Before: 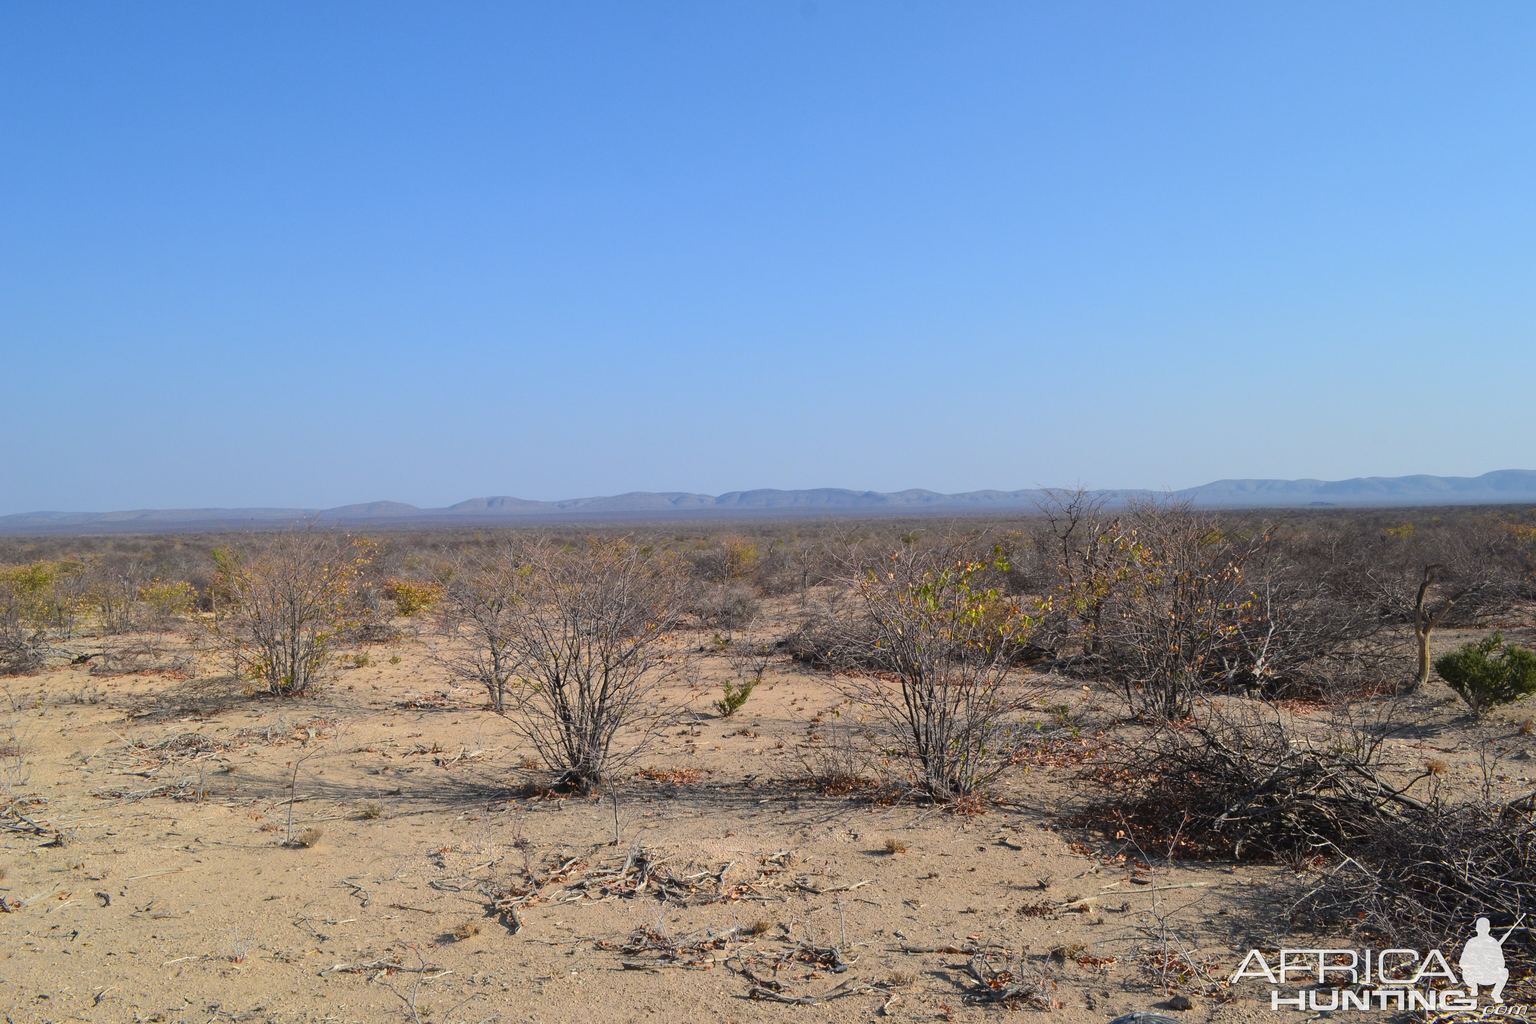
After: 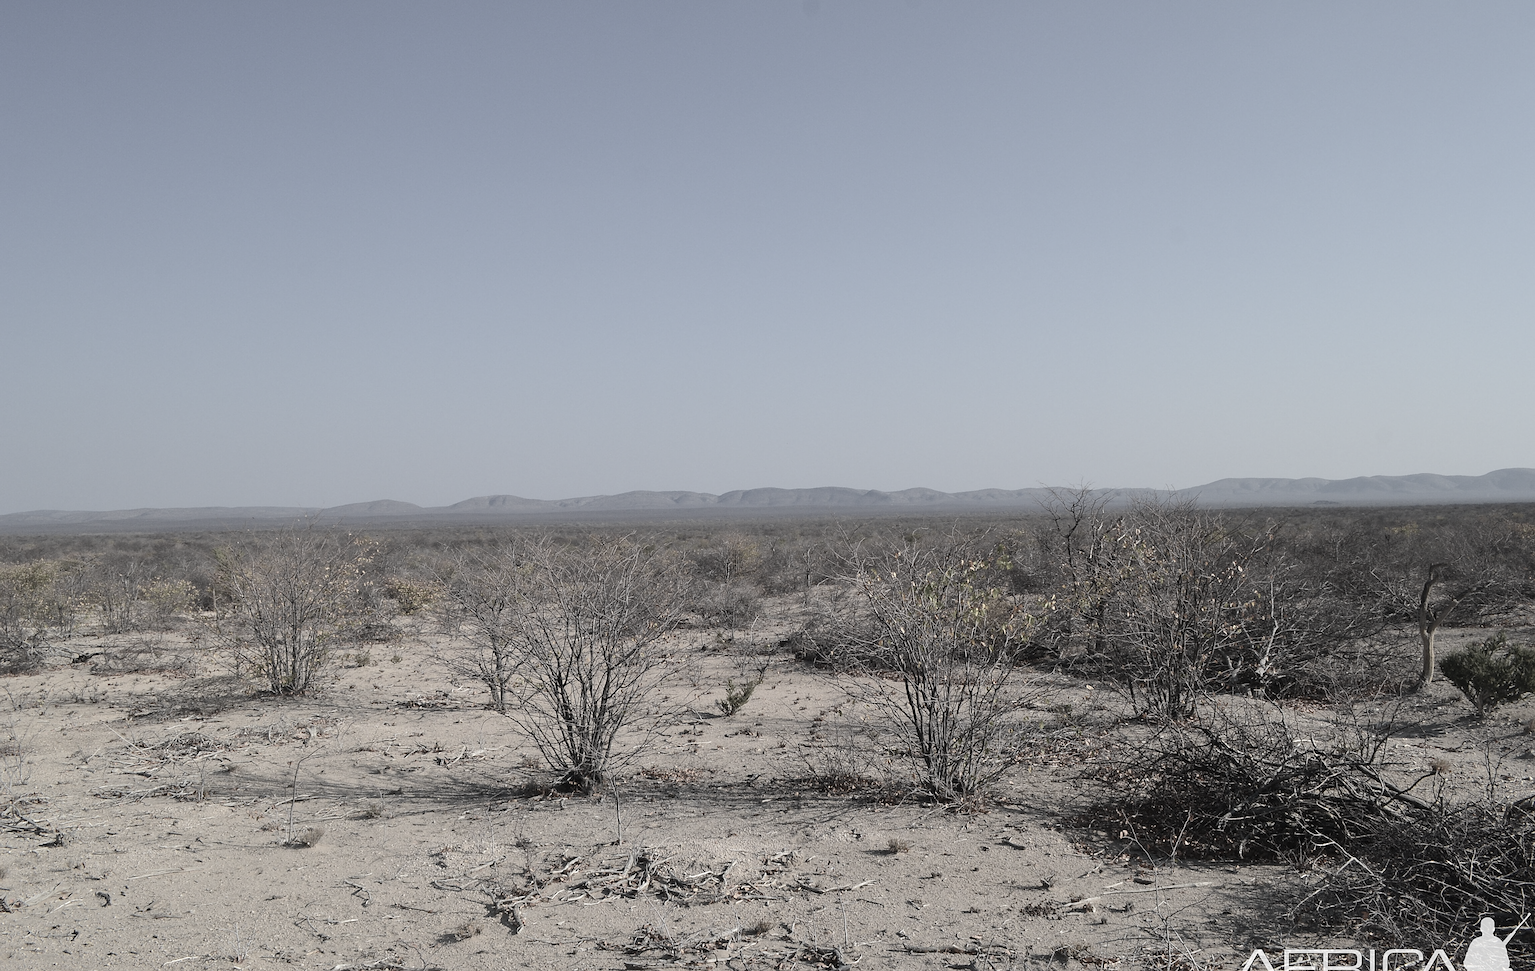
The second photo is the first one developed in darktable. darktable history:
color correction: highlights b* 0.059, saturation 0.265
crop: top 0.31%, right 0.264%, bottom 5.06%
sharpen: on, module defaults
contrast brightness saturation: saturation -0.063
